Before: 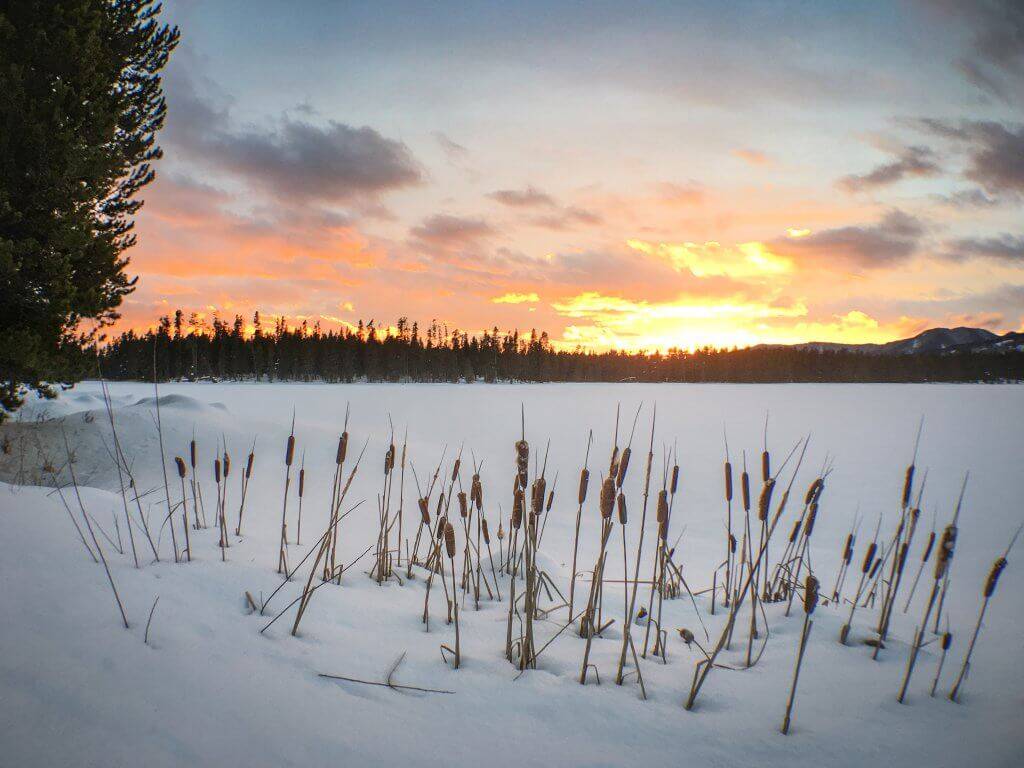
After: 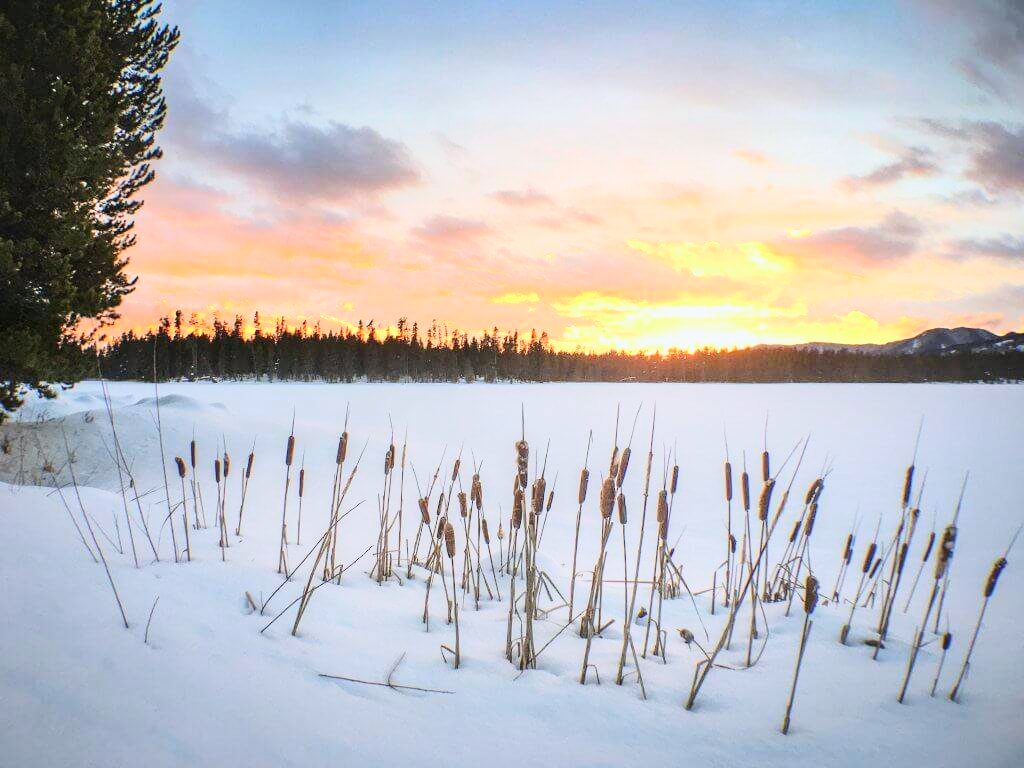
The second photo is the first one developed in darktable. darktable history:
base curve: curves: ch0 [(0, 0) (0.025, 0.046) (0.112, 0.277) (0.467, 0.74) (0.814, 0.929) (1, 0.942)]
white balance: red 0.983, blue 1.036
